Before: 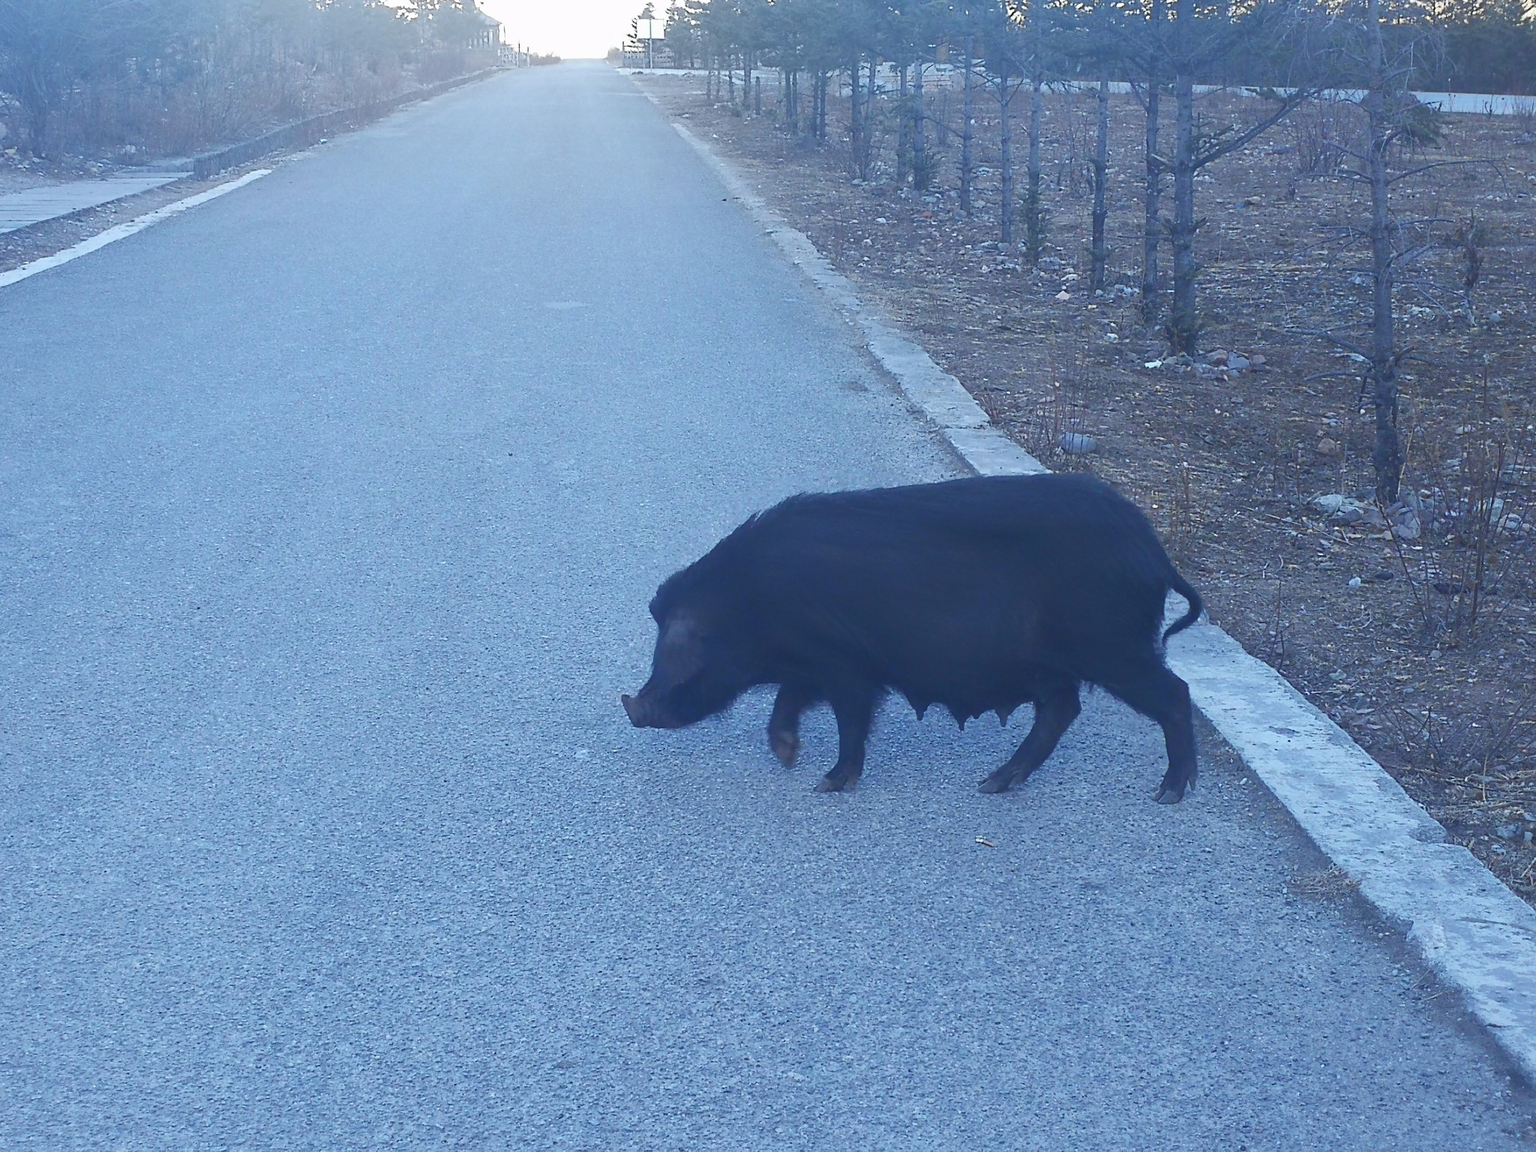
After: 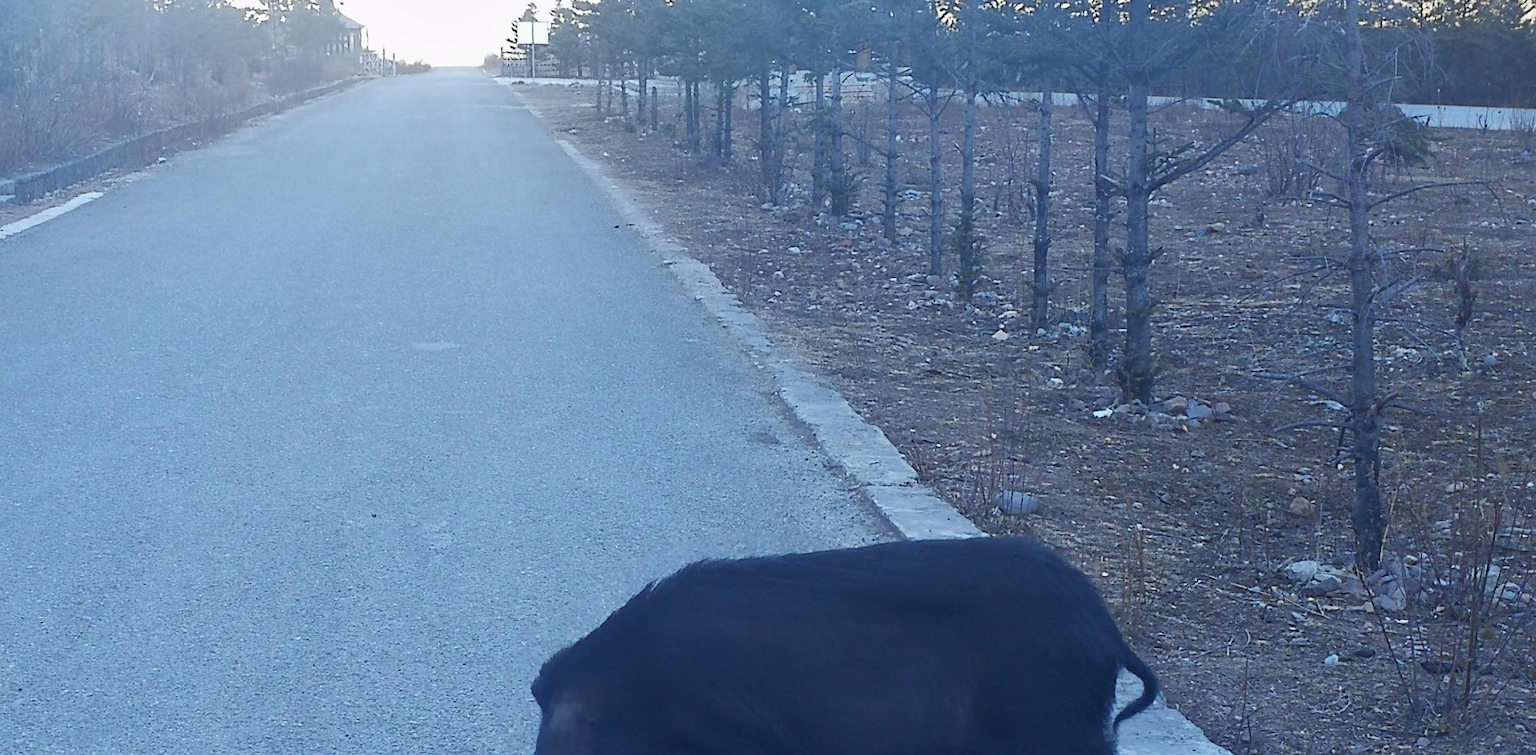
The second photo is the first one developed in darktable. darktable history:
exposure: black level correction 0.009, exposure -0.164 EV, compensate exposure bias true, compensate highlight preservation false
crop and rotate: left 11.794%, bottom 42.135%
shadows and highlights: shadows 25.78, highlights -23.99
tone equalizer: mask exposure compensation -0.493 EV
levels: white 99.99%, levels [0.031, 0.5, 0.969]
